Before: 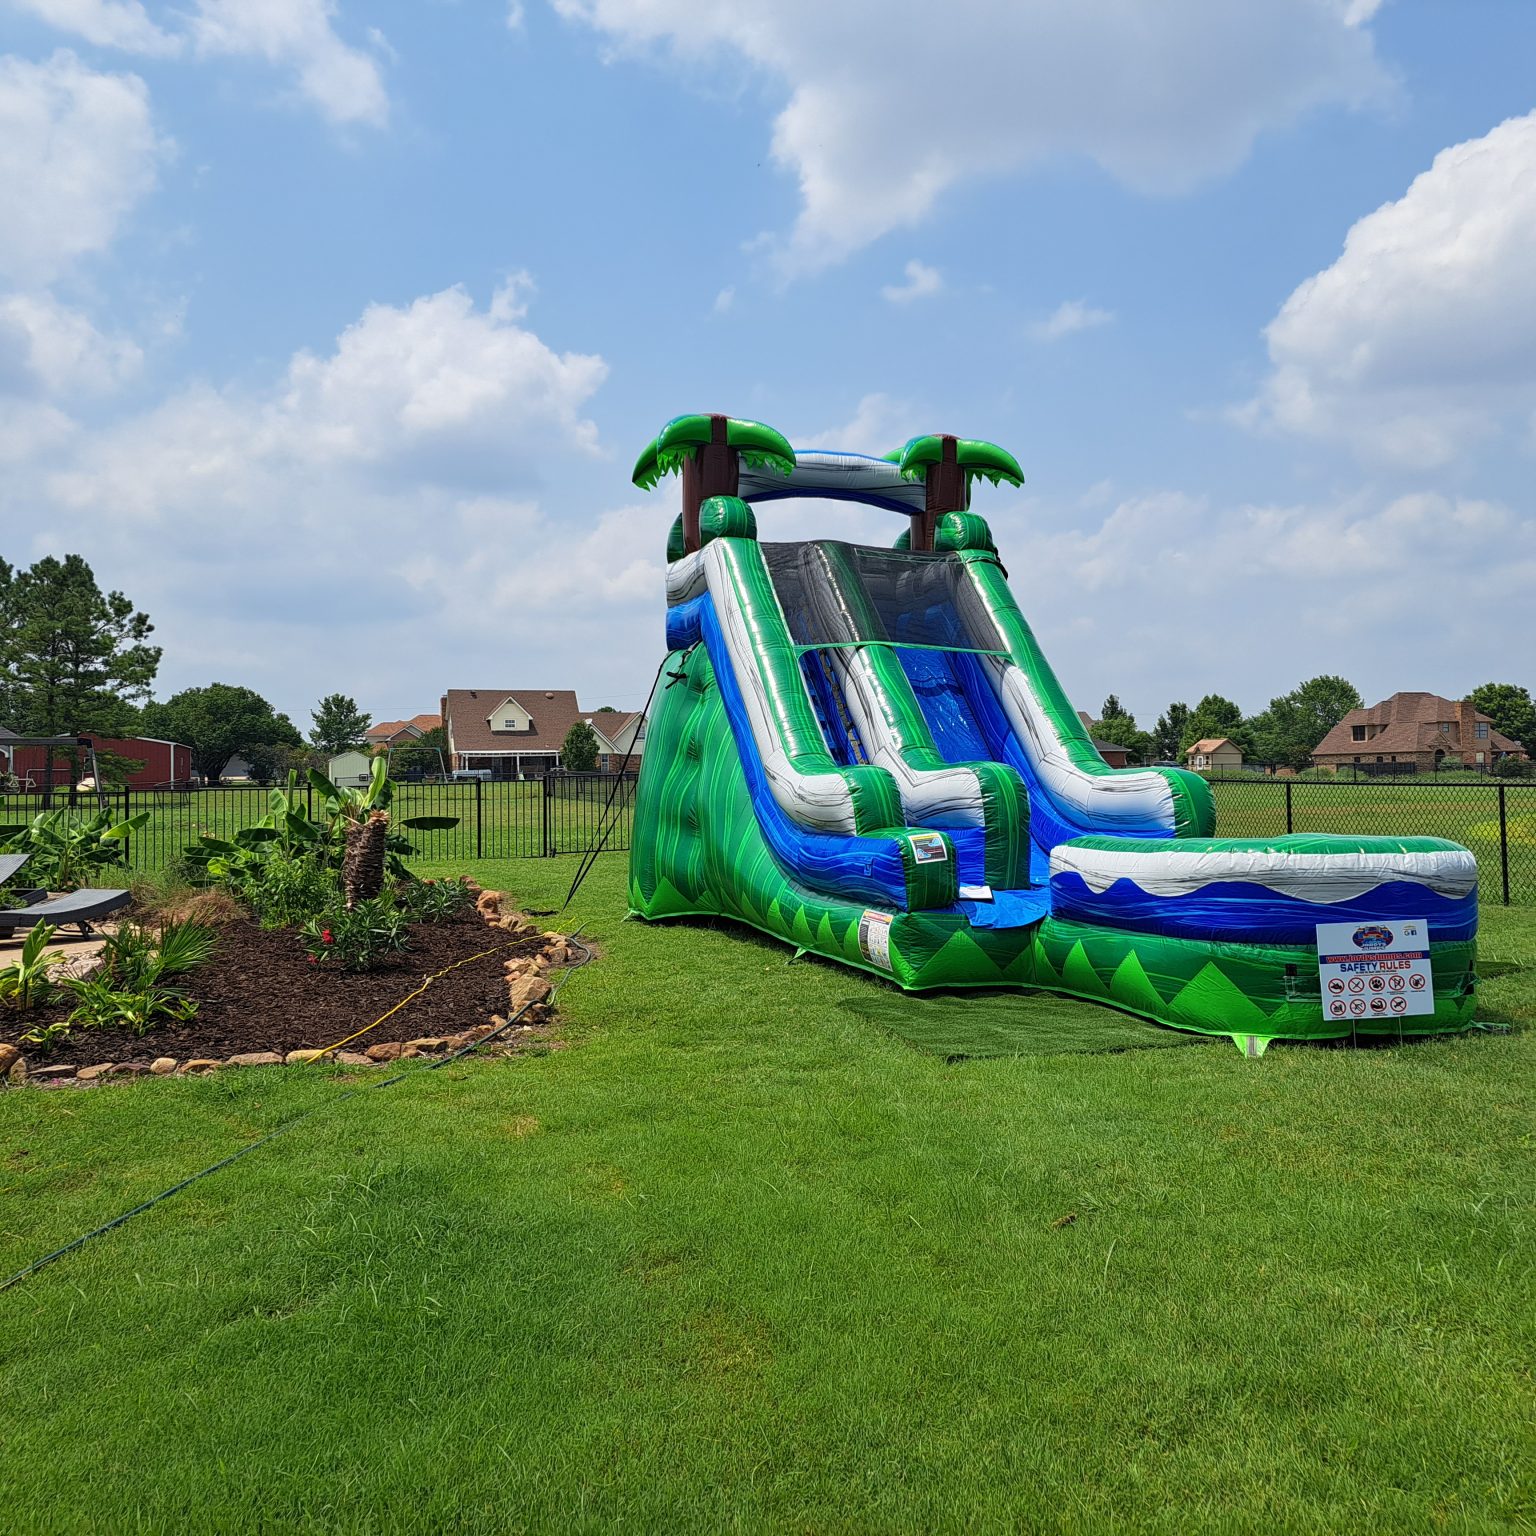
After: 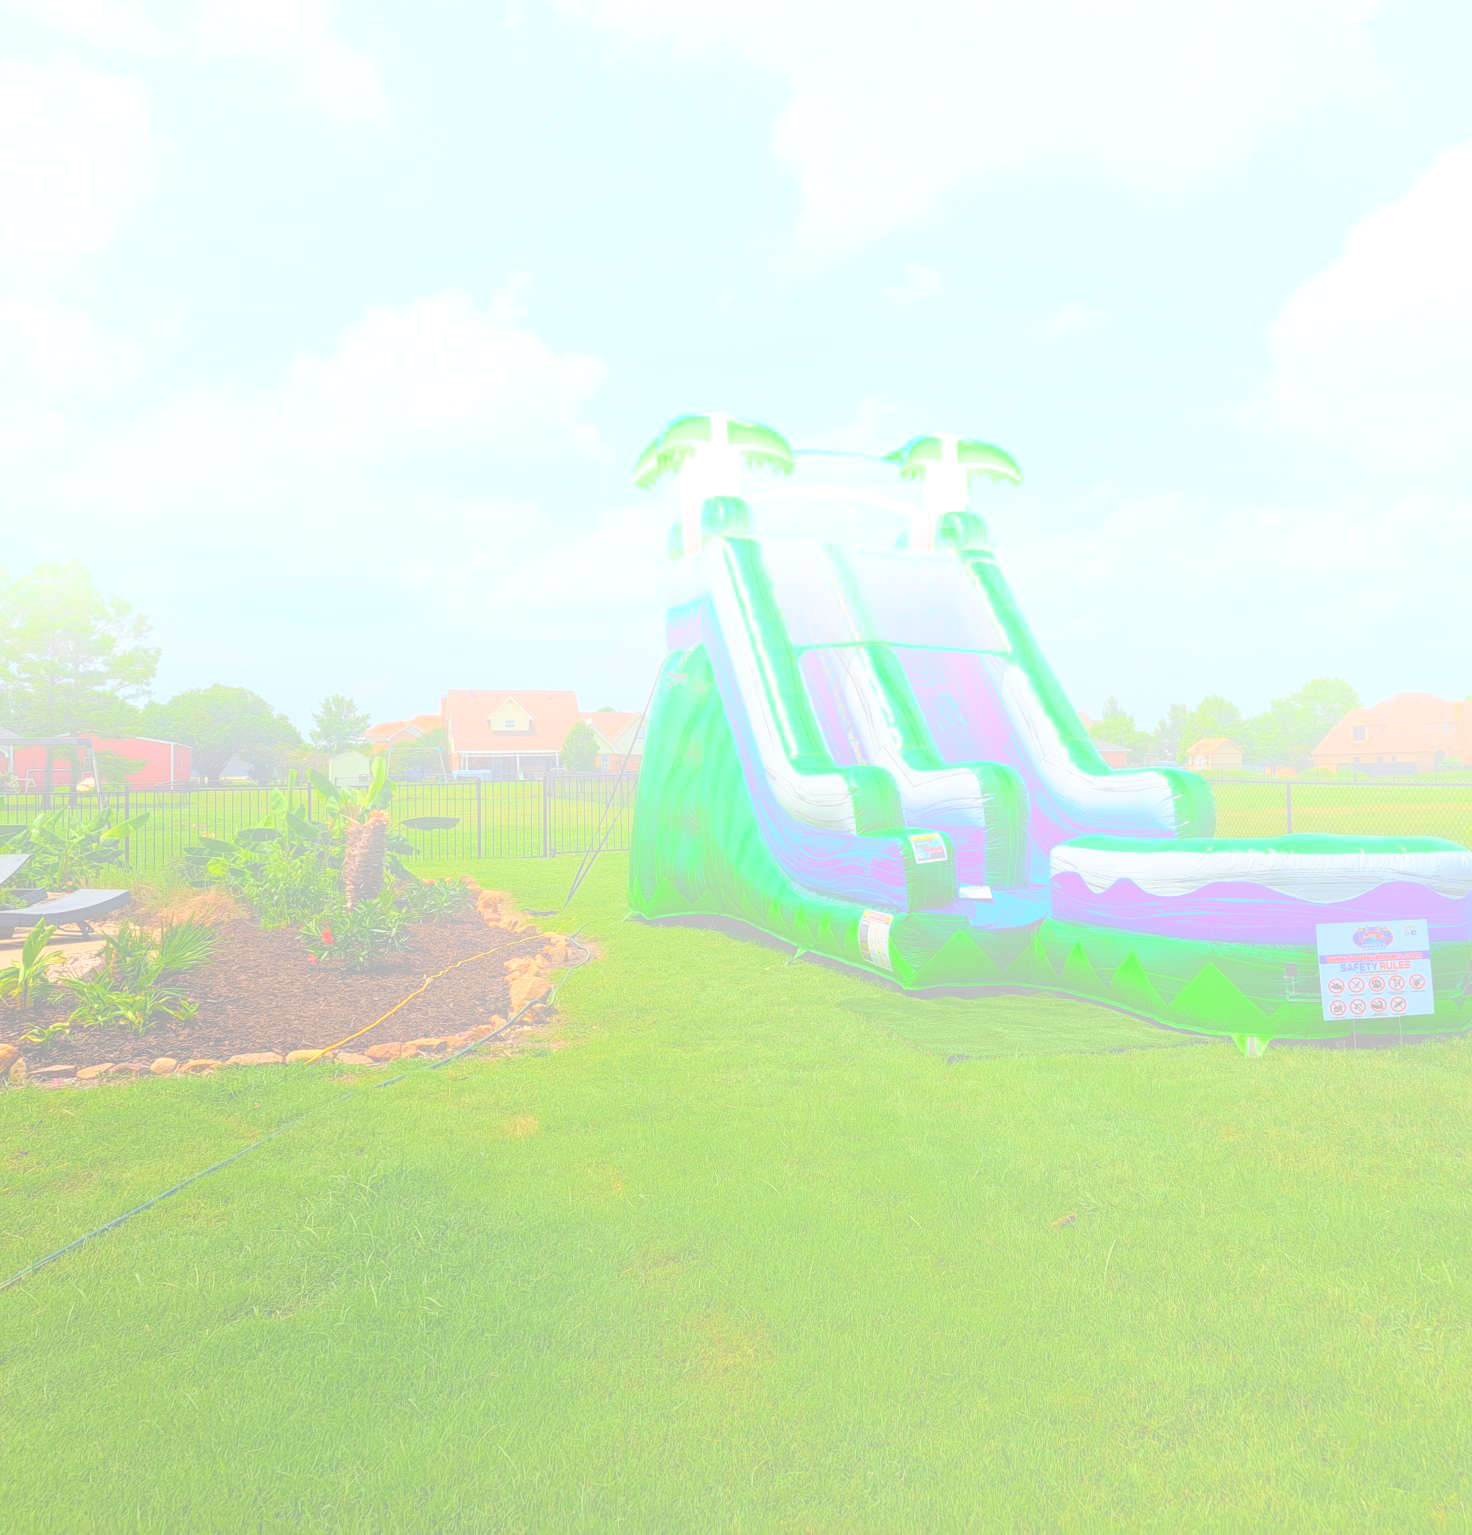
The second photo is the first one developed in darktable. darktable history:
crop: right 4.126%, bottom 0.031%
bloom: size 70%, threshold 25%, strength 70%
